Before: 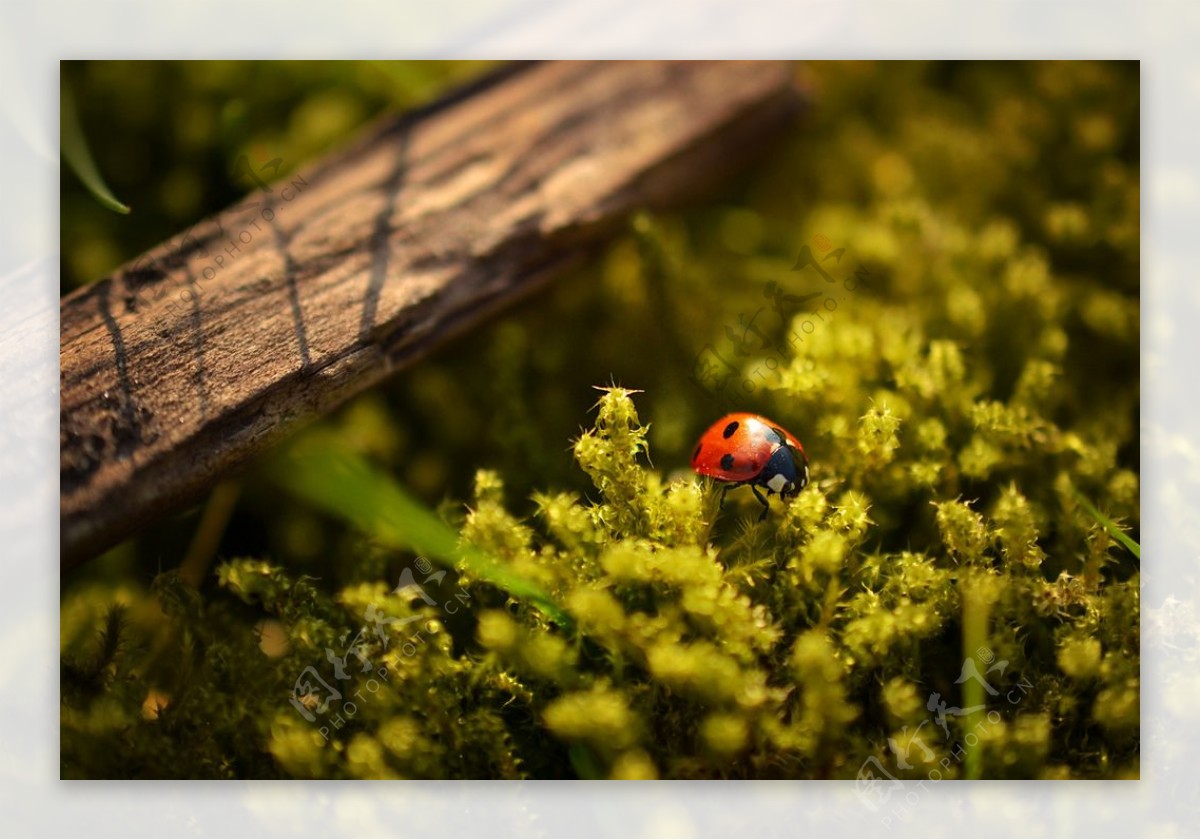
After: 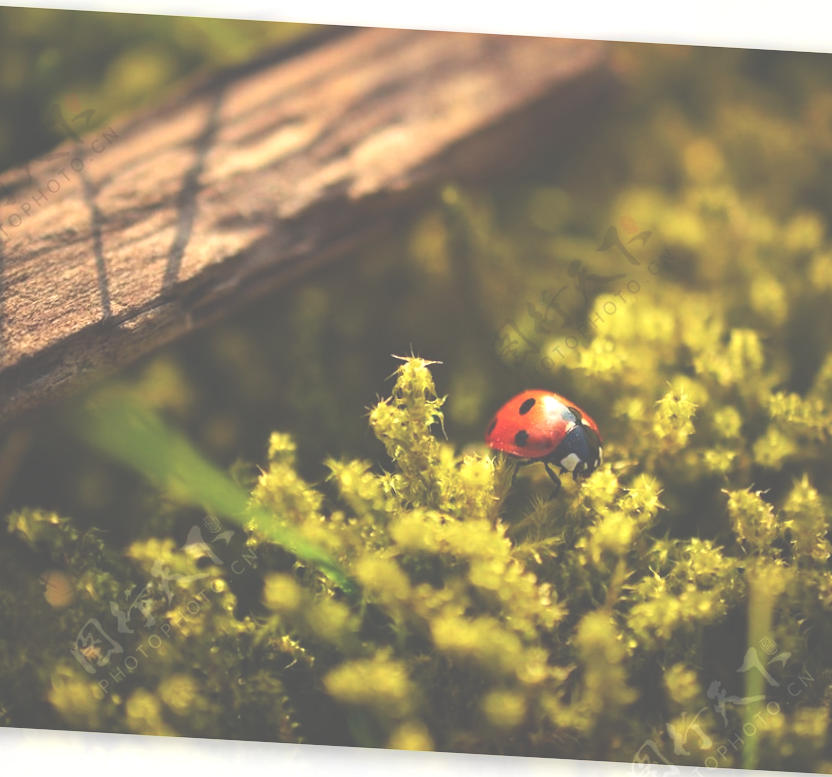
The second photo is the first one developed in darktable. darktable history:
exposure: black level correction -0.071, exposure 0.5 EV, compensate highlight preservation false
tone equalizer: on, module defaults
crop and rotate: angle -3.27°, left 14.277%, top 0.028%, right 10.766%, bottom 0.028%
